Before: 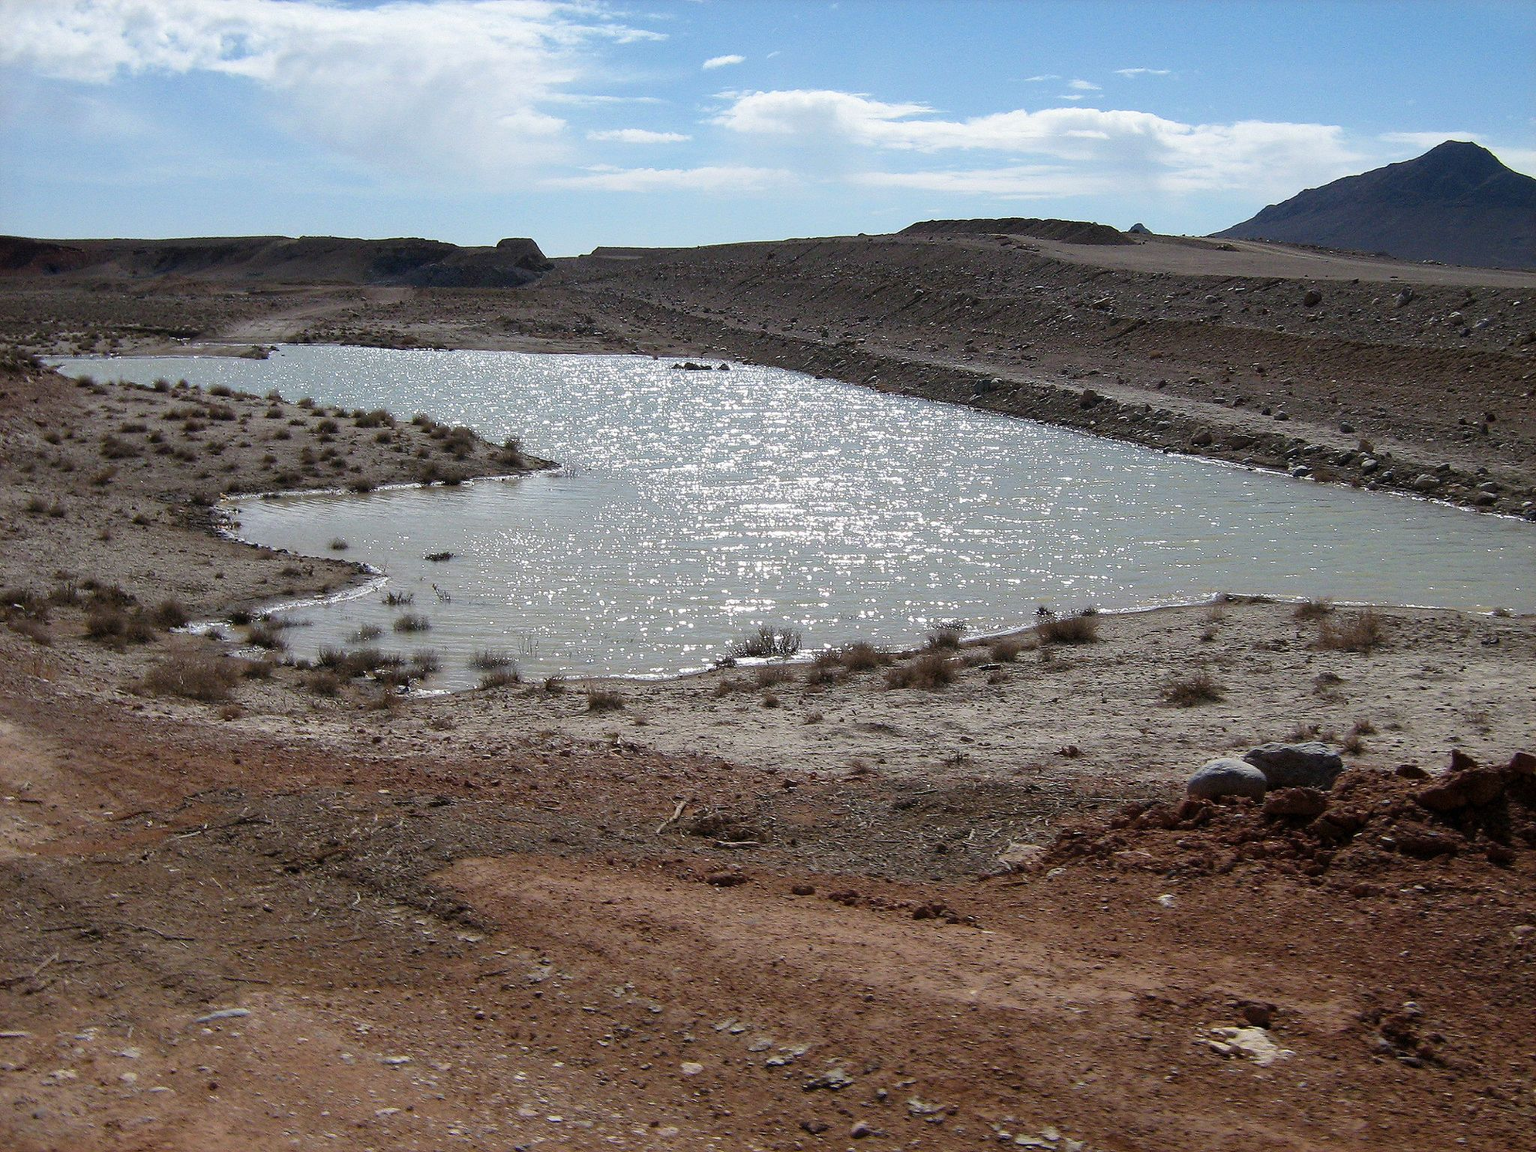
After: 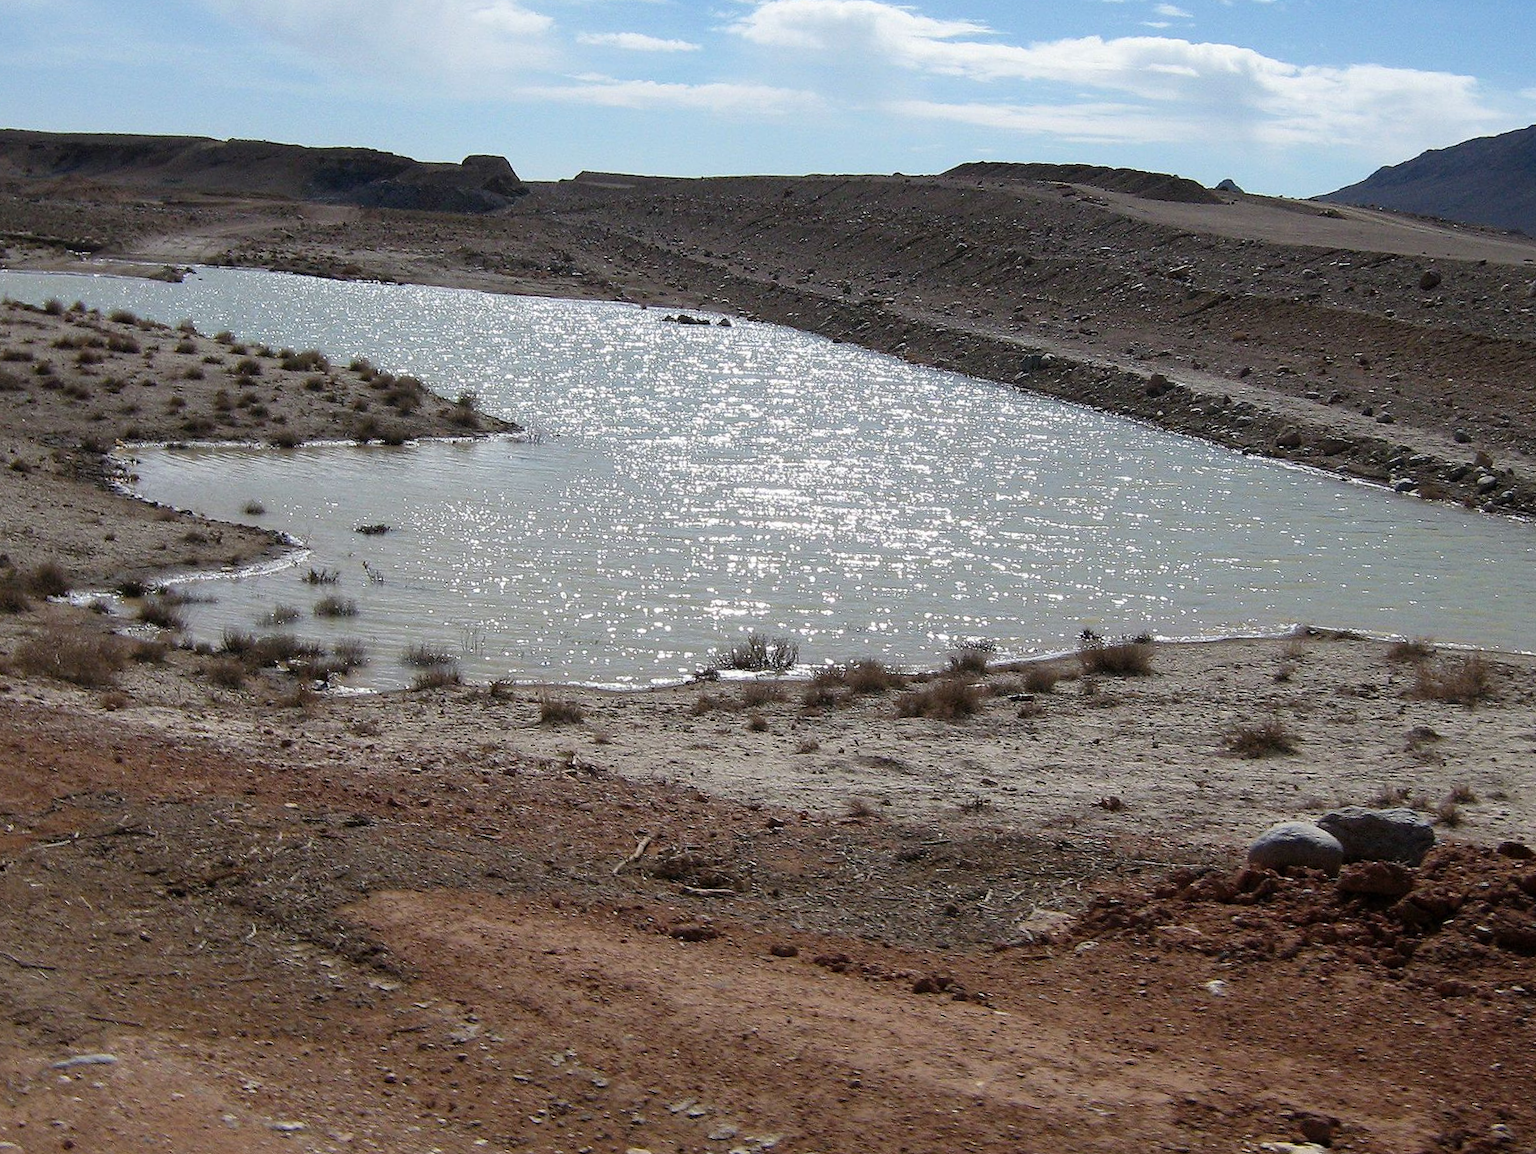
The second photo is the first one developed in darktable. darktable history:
crop and rotate: angle -3.21°, left 5.313%, top 5.21%, right 4.719%, bottom 4.558%
